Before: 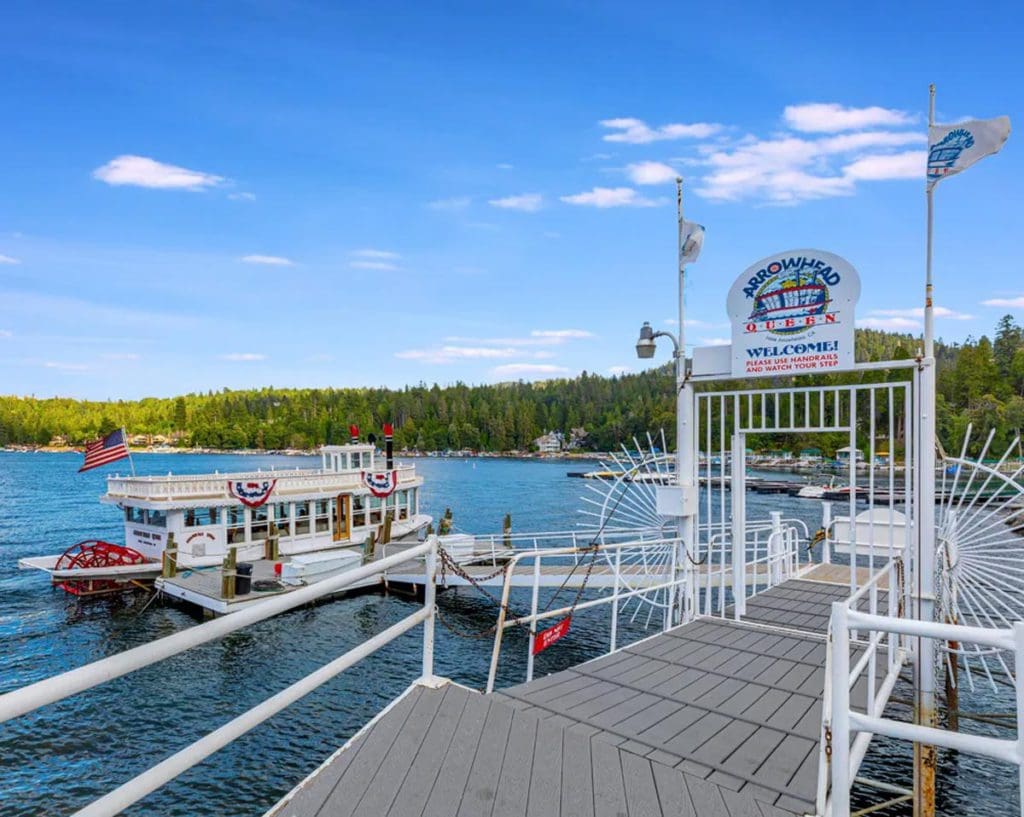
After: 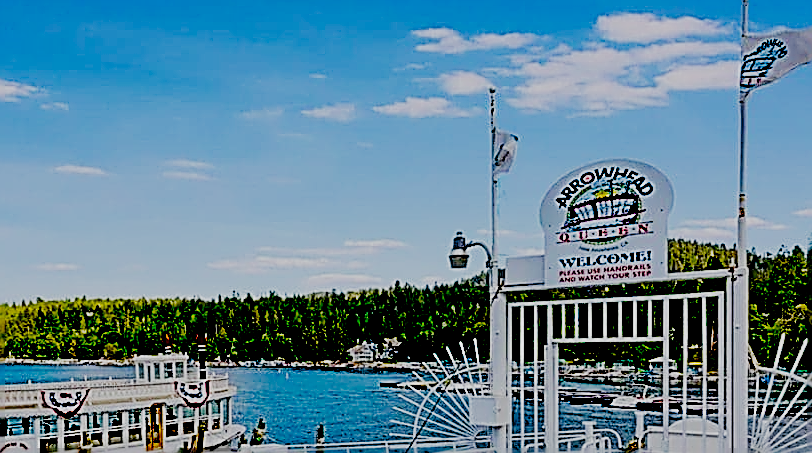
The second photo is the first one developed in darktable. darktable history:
filmic rgb: middle gray luminance 29.95%, black relative exposure -8.96 EV, white relative exposure 7 EV, threshold 5.96 EV, target black luminance 0%, hardness 2.97, latitude 1.71%, contrast 0.96, highlights saturation mix 5.03%, shadows ↔ highlights balance 12.04%, preserve chrominance no, color science v5 (2021), contrast in shadows safe, contrast in highlights safe, enable highlight reconstruction true
sharpen: amount 1.986
exposure: black level correction 0.098, exposure -0.09 EV, compensate exposure bias true, compensate highlight preservation false
crop: left 18.321%, top 11.09%, right 2.359%, bottom 33.38%
